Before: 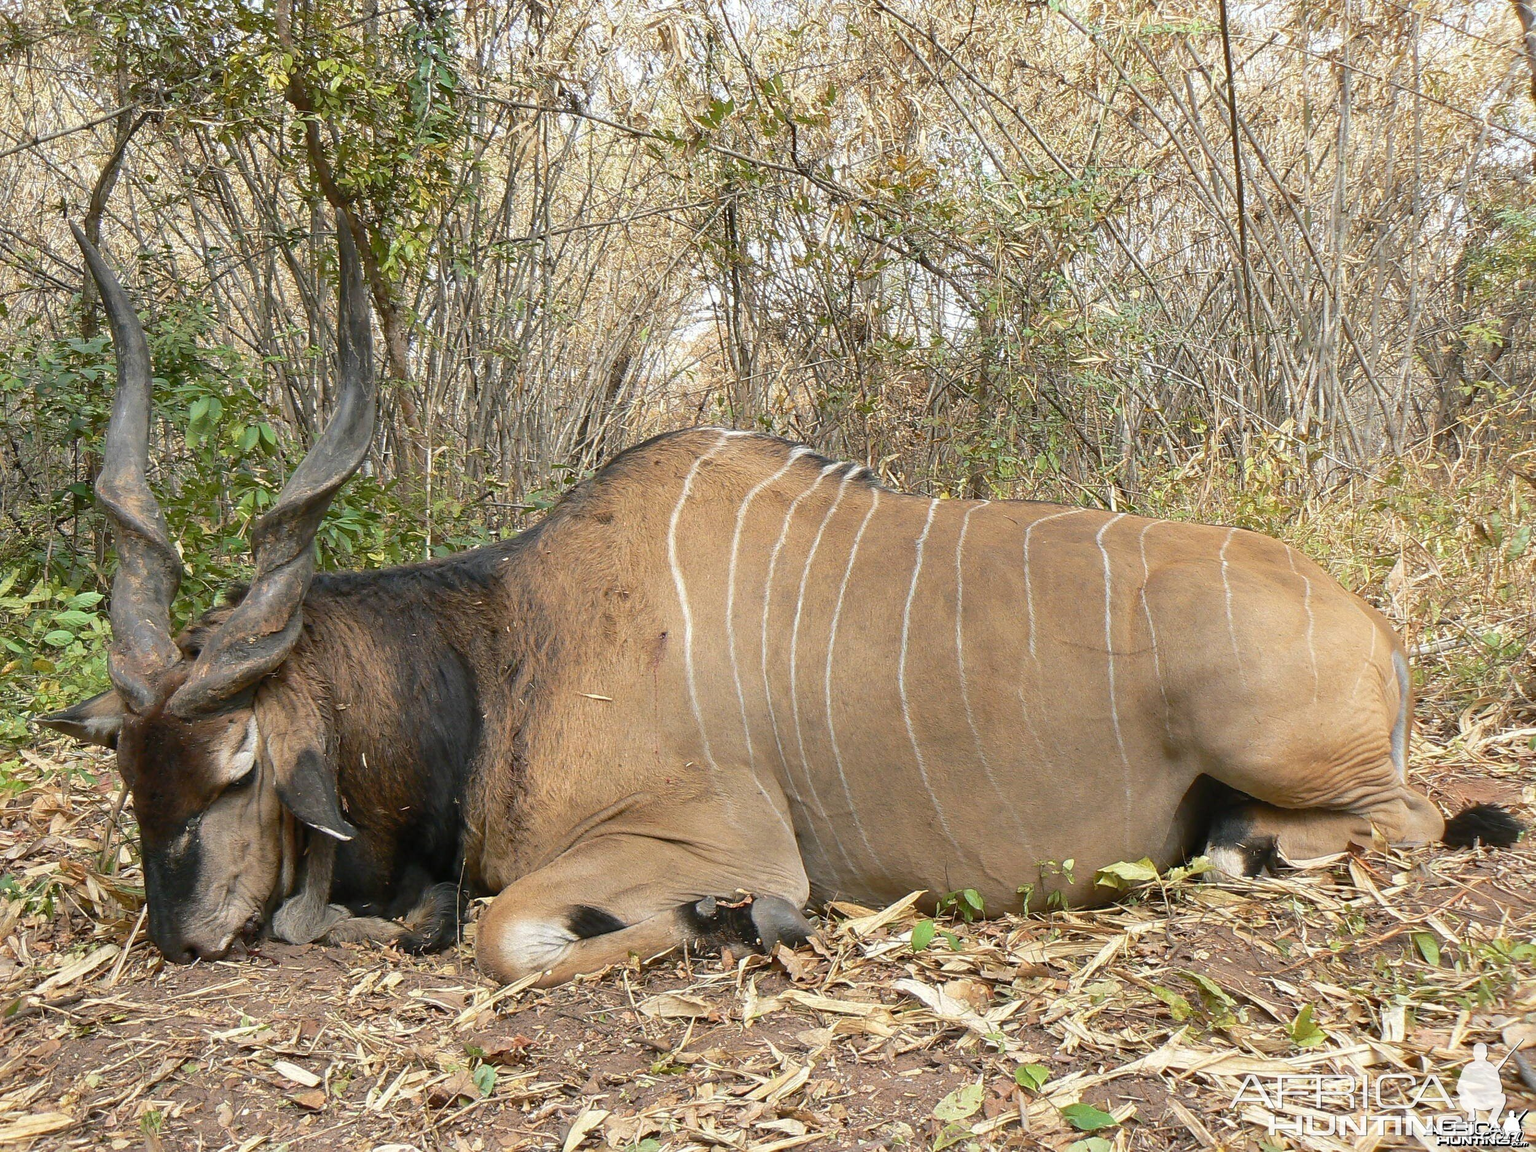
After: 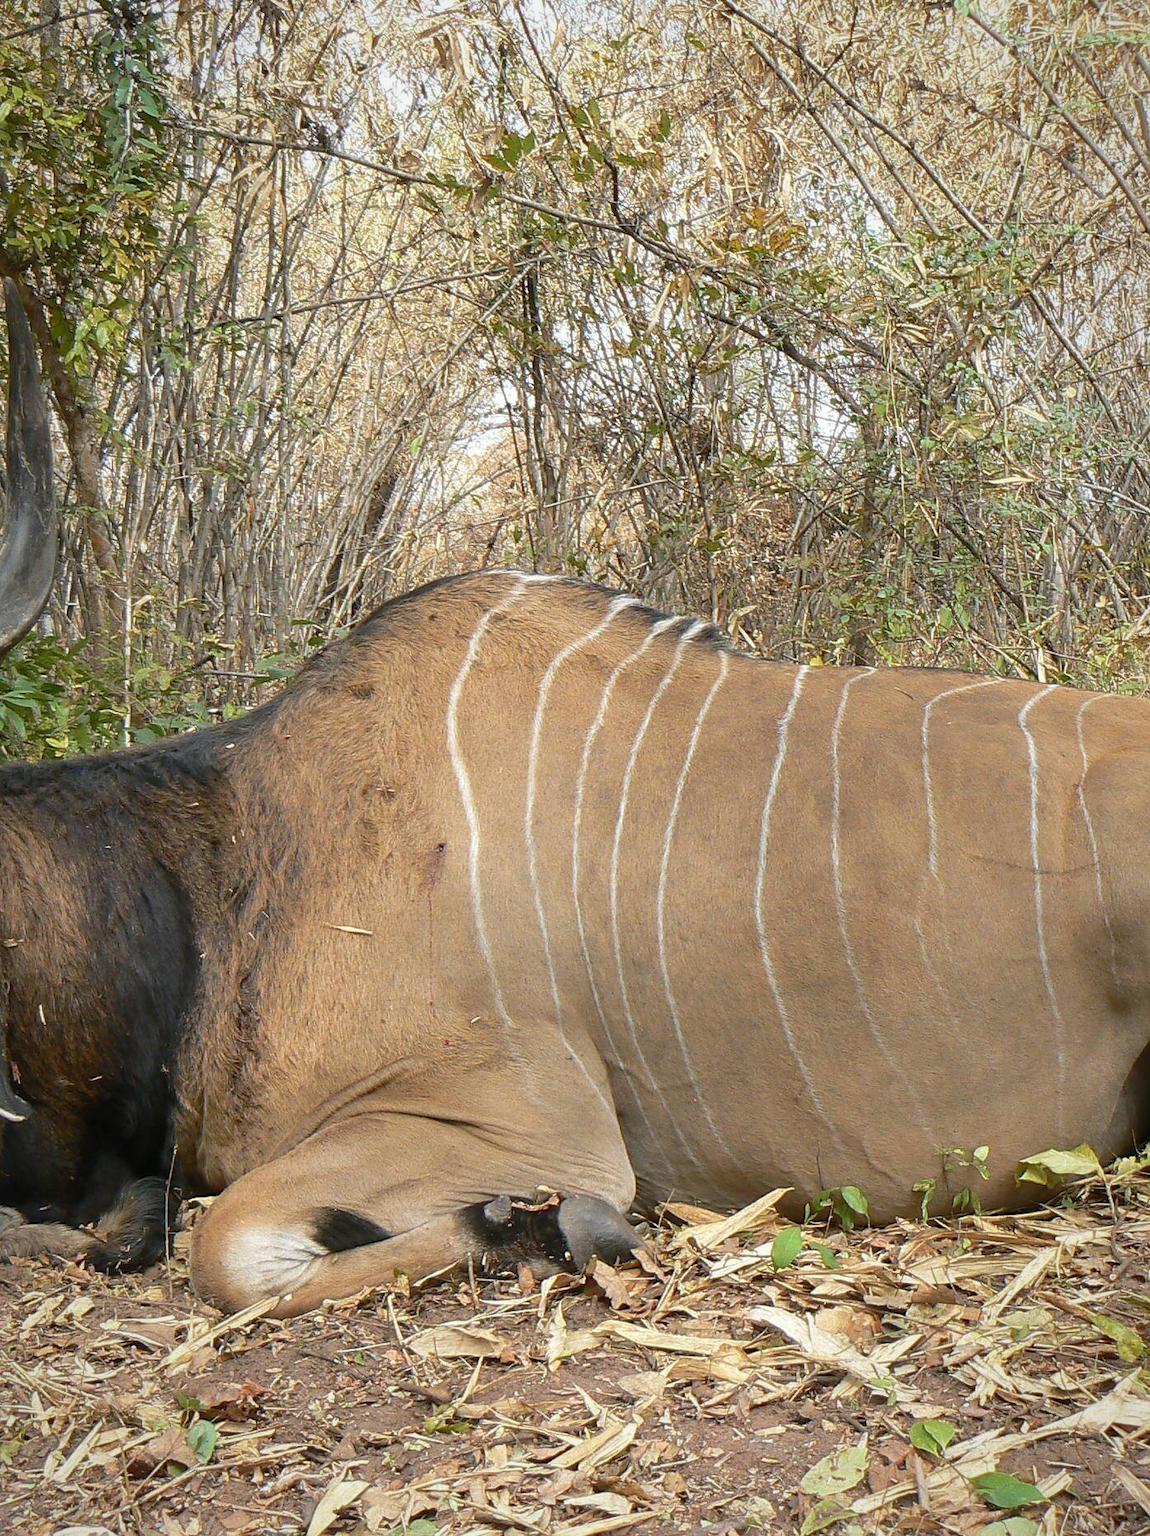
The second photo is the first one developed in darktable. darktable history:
vignetting: fall-off radius 70.48%, brightness -0.393, saturation 0.016, automatic ratio true
crop: left 21.692%, right 22.134%, bottom 0.007%
